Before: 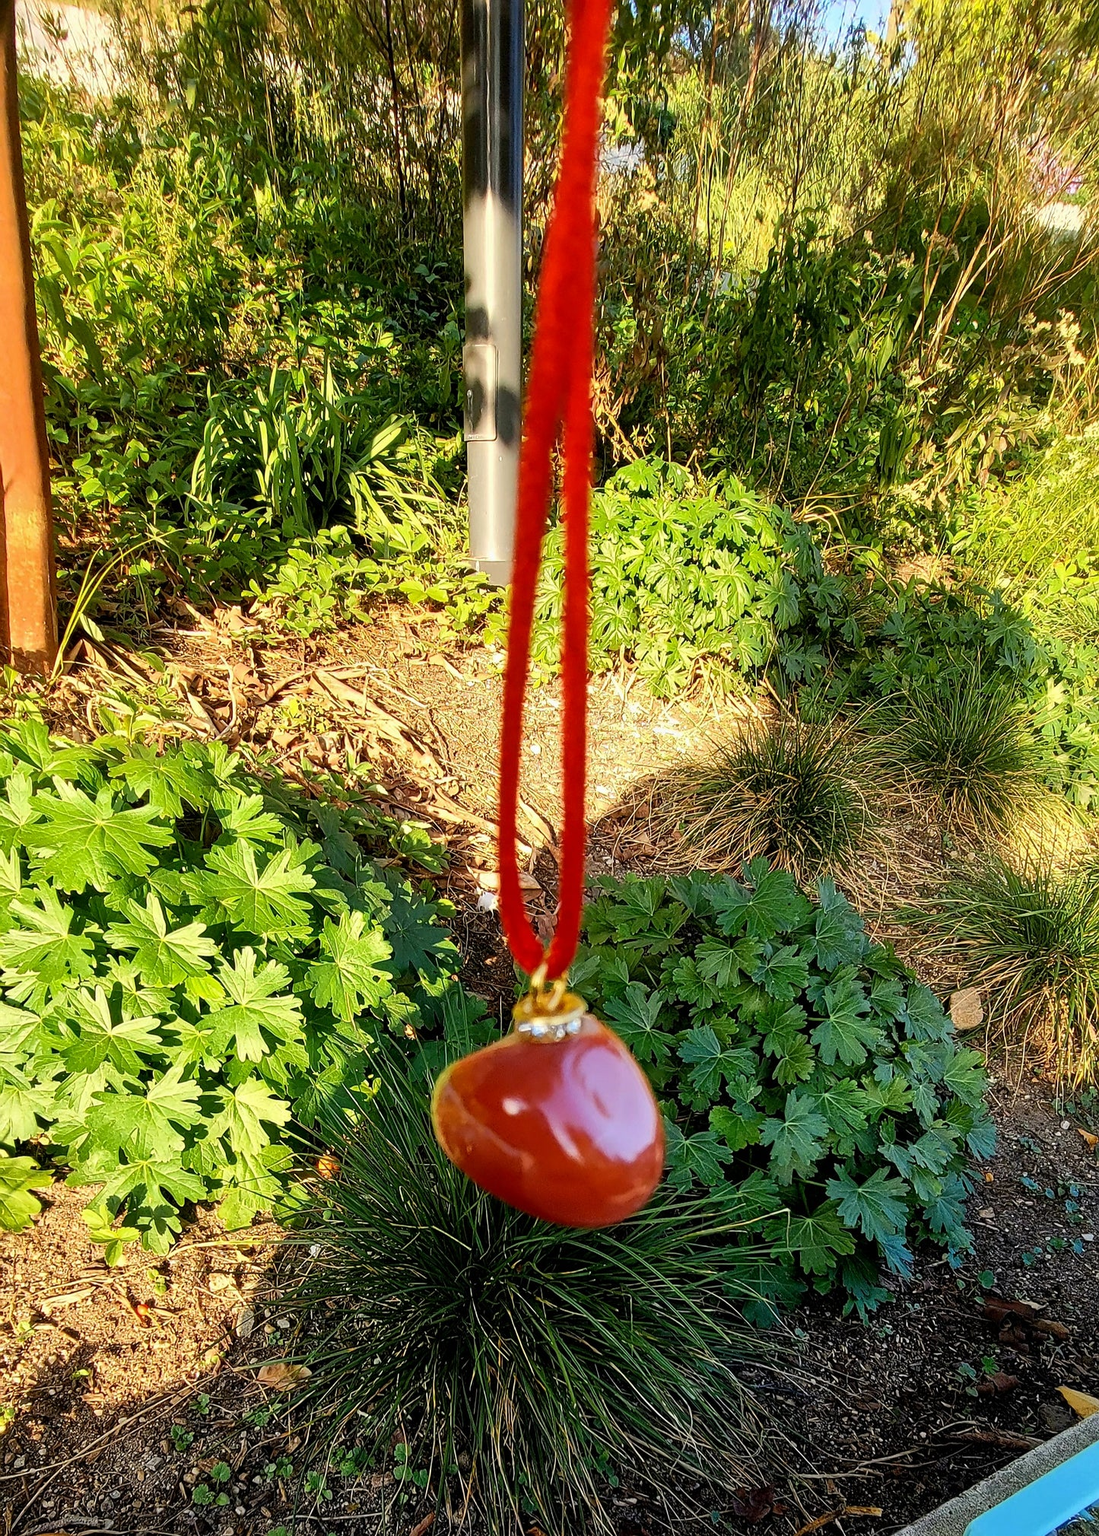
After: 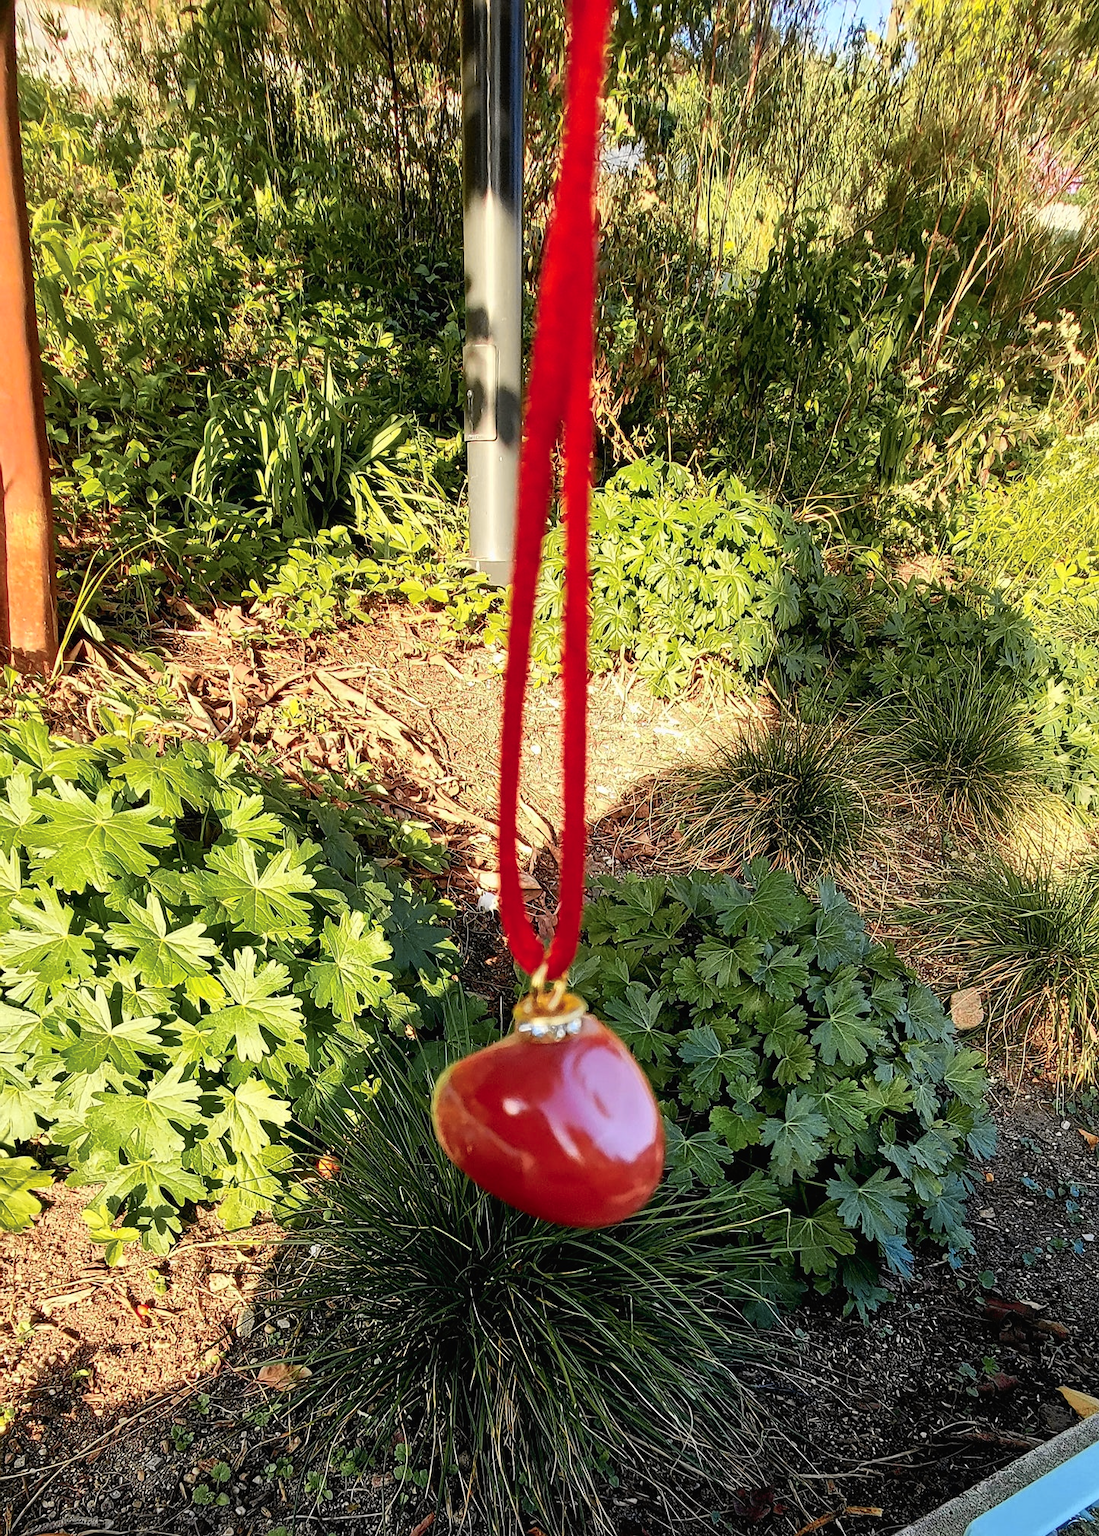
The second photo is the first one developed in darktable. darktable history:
tone curve: curves: ch0 [(0, 0.012) (0.056, 0.046) (0.218, 0.213) (0.606, 0.62) (0.82, 0.846) (1, 1)]; ch1 [(0, 0) (0.226, 0.261) (0.403, 0.437) (0.469, 0.472) (0.495, 0.499) (0.514, 0.504) (0.545, 0.555) (0.59, 0.598) (0.714, 0.733) (1, 1)]; ch2 [(0, 0) (0.269, 0.299) (0.459, 0.45) (0.498, 0.499) (0.523, 0.512) (0.568, 0.558) (0.634, 0.617) (0.702, 0.662) (0.781, 0.775) (1, 1)], color space Lab, independent channels, preserve colors none
